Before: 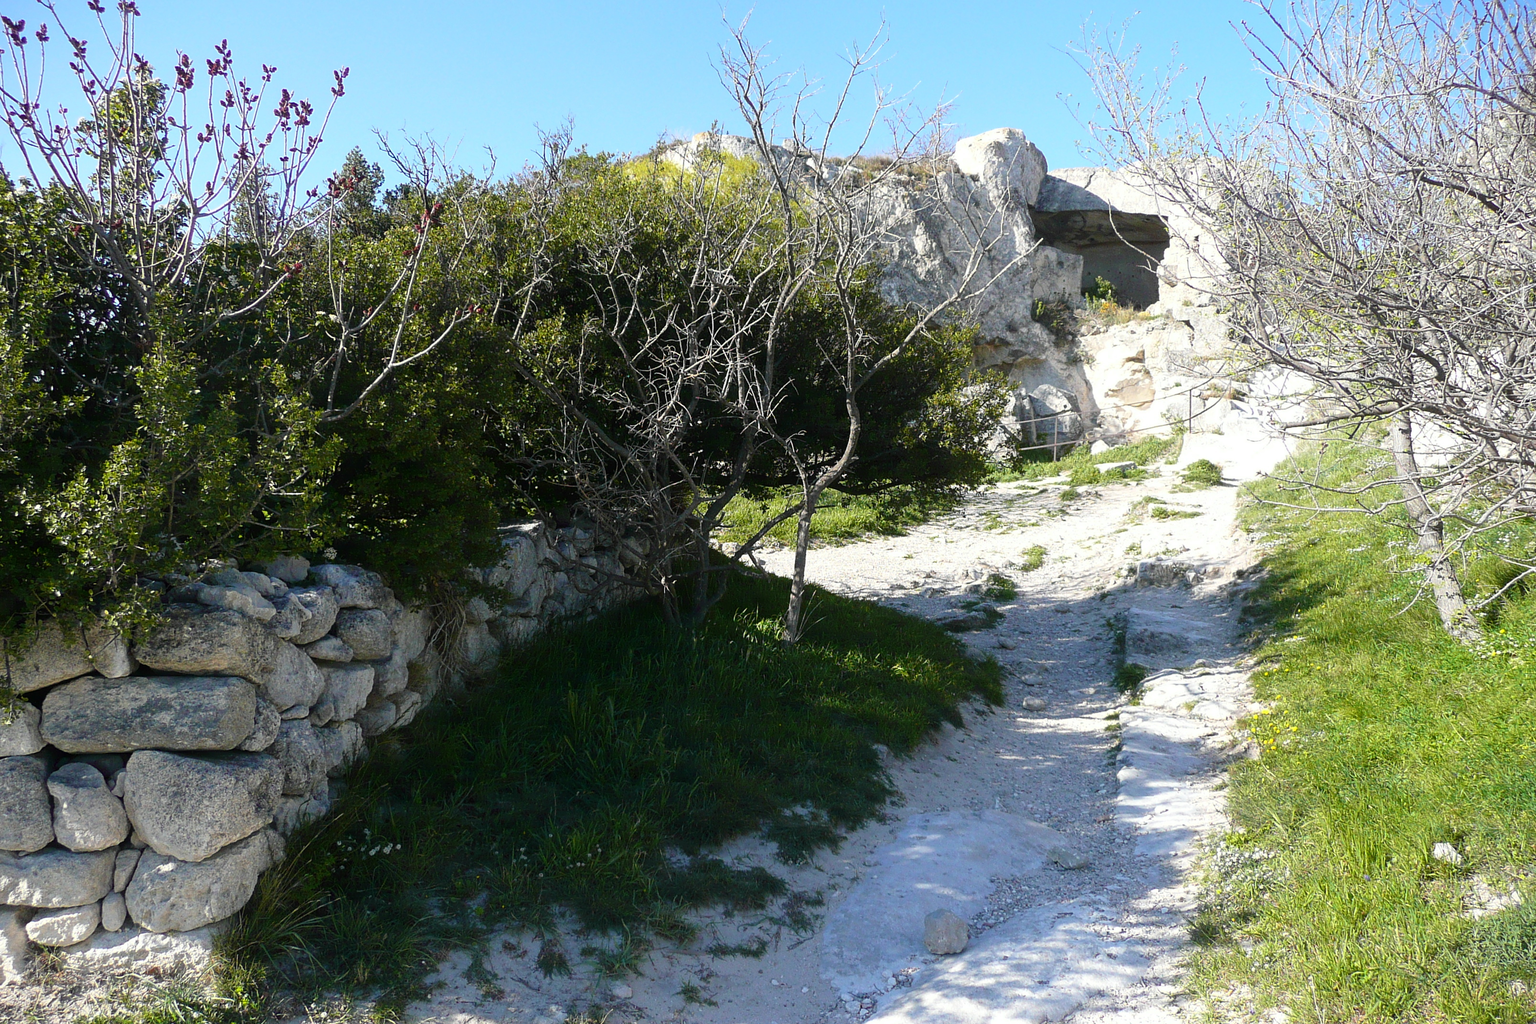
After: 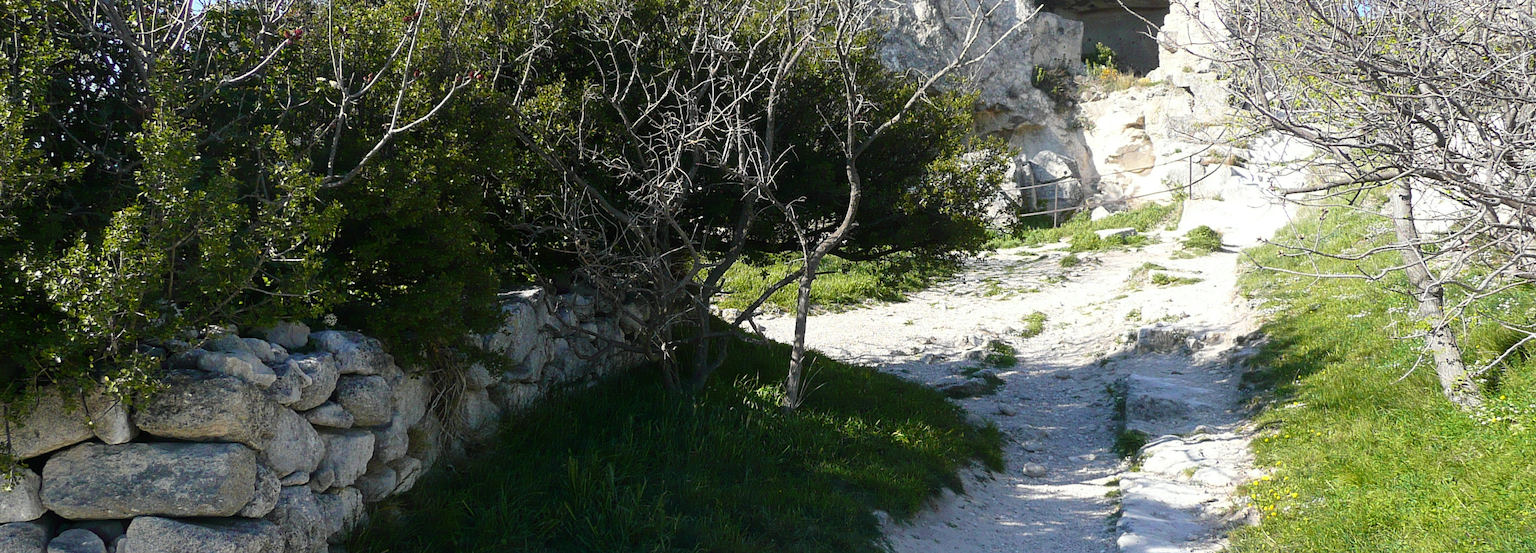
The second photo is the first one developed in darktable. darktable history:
crop and rotate: top 22.892%, bottom 23.009%
